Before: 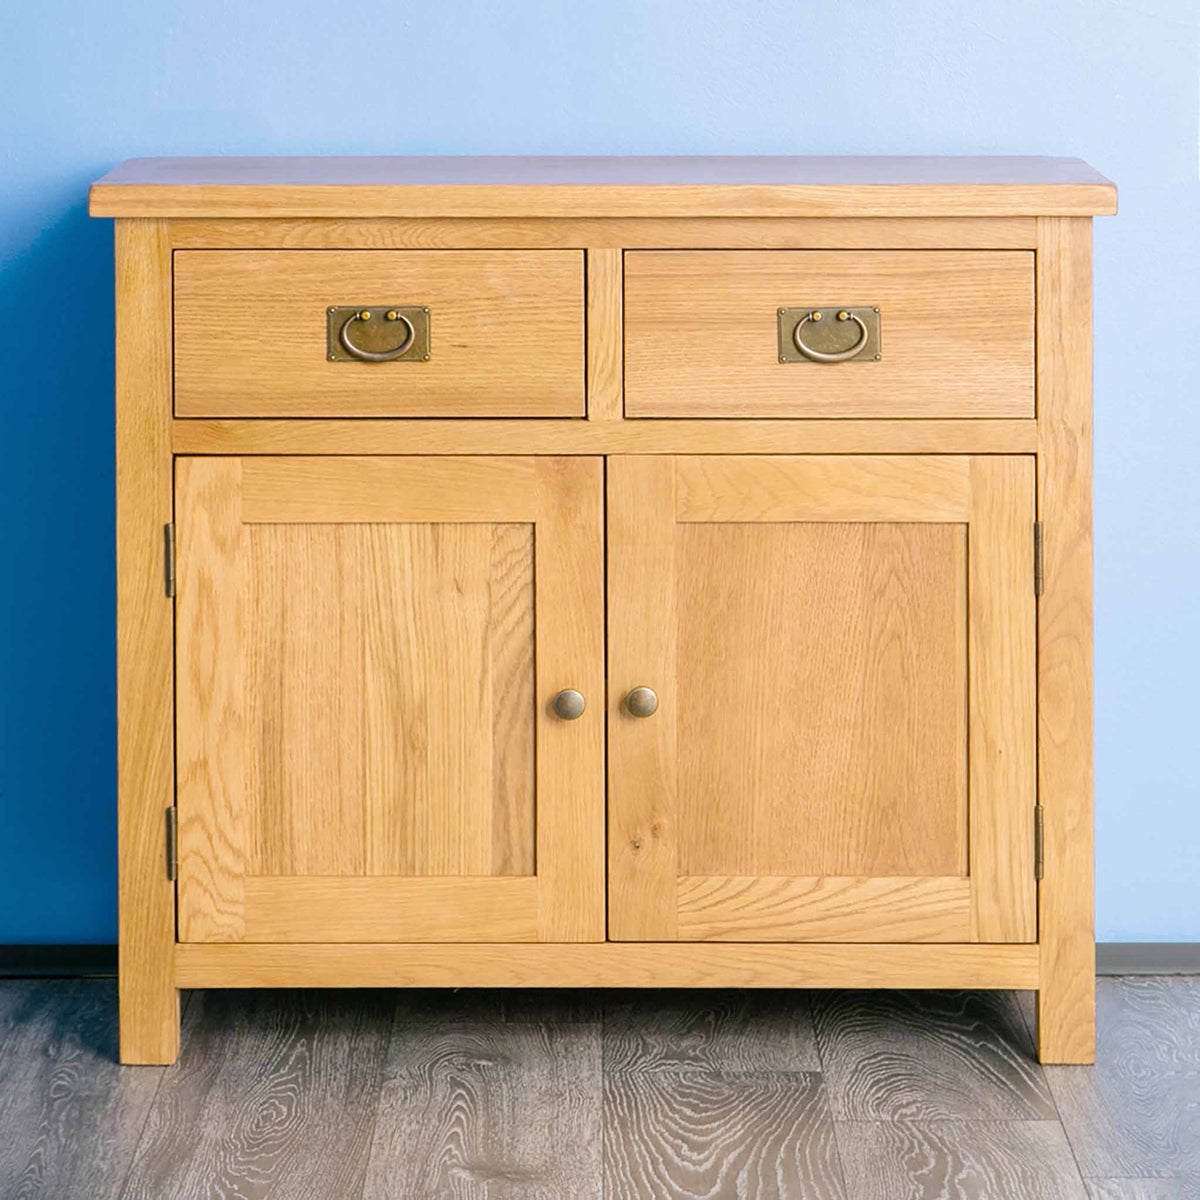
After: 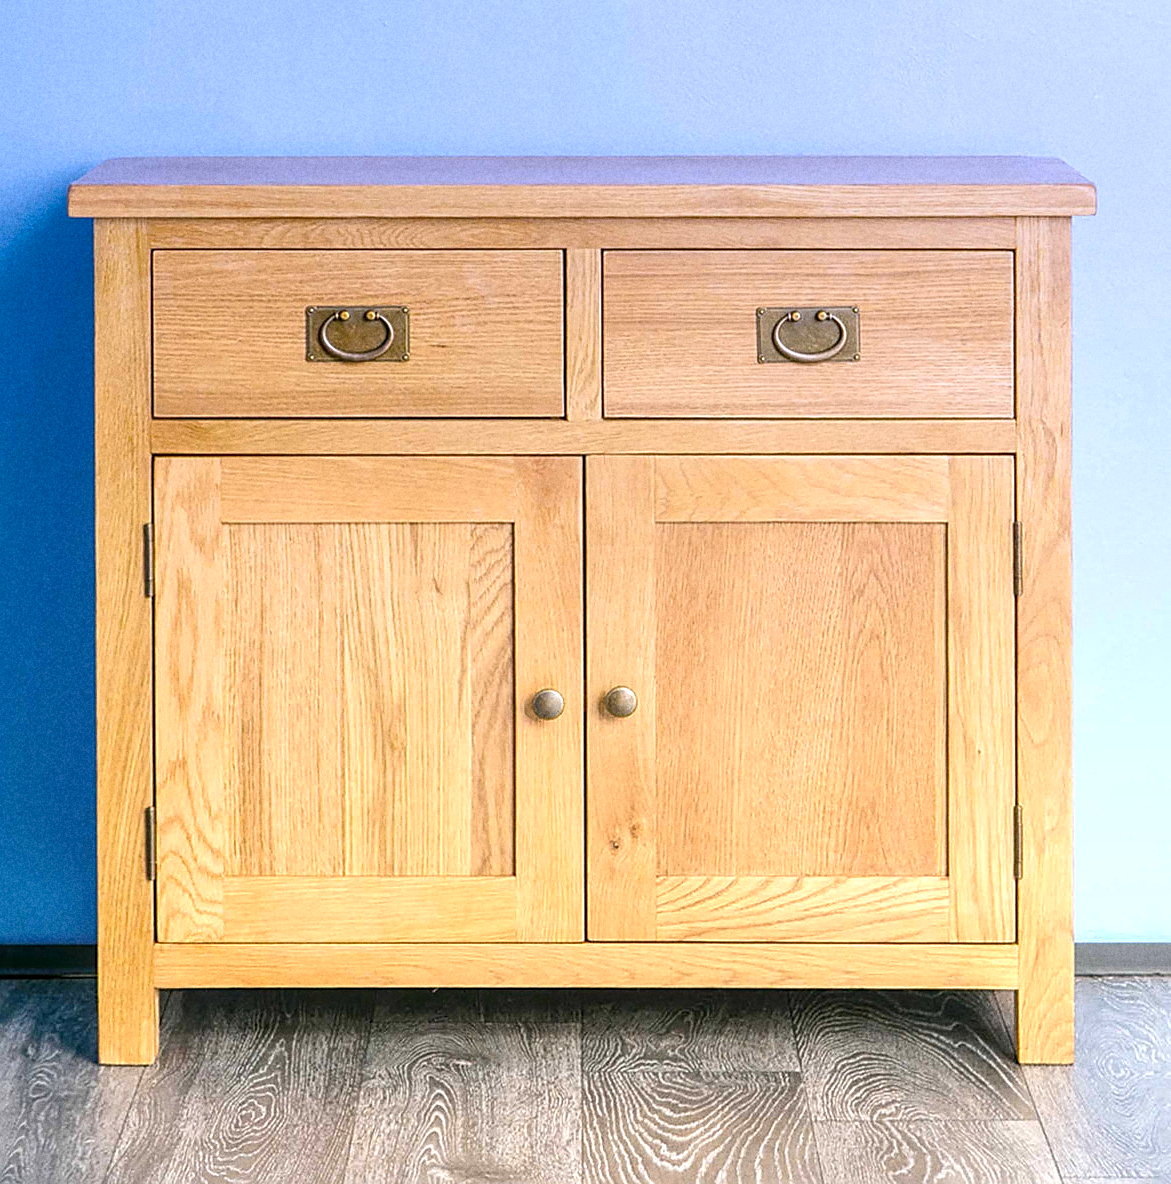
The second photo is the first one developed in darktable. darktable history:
sharpen: on, module defaults
graduated density: hue 238.83°, saturation 50%
grain: coarseness 22.88 ISO
local contrast: on, module defaults
crop and rotate: left 1.774%, right 0.633%, bottom 1.28%
exposure: black level correction 0, exposure 0.7 EV, compensate exposure bias true, compensate highlight preservation false
tone equalizer: on, module defaults
